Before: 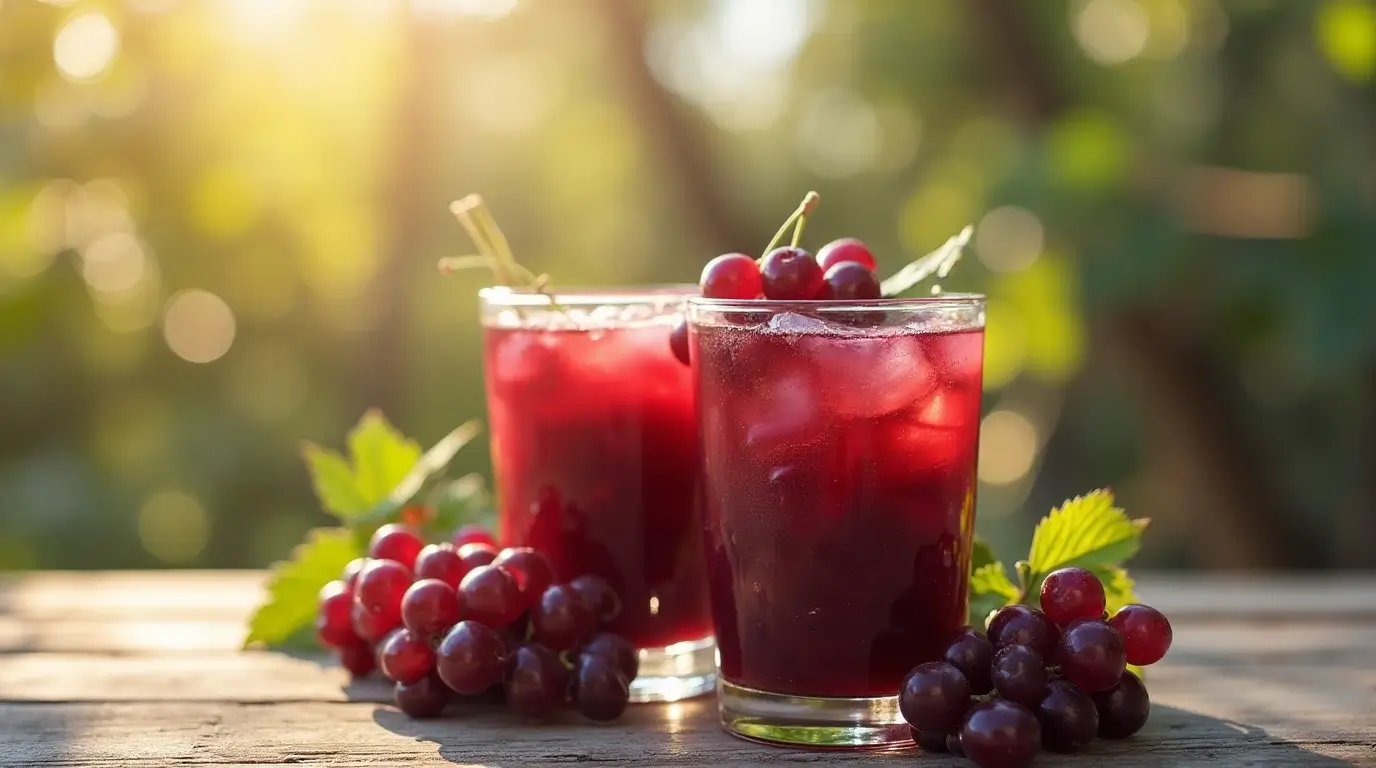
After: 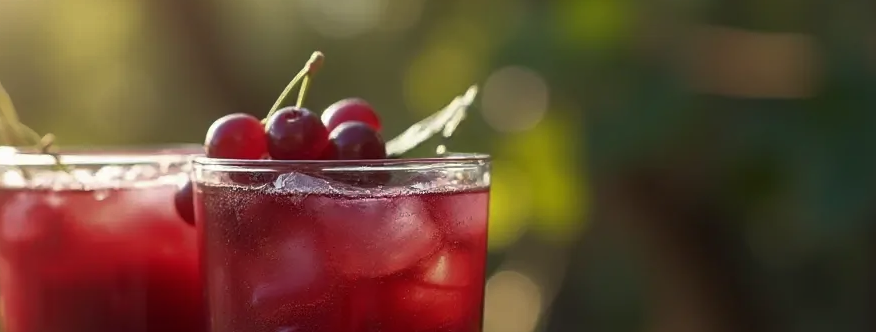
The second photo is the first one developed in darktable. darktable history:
rotate and perspective: crop left 0, crop top 0
rgb curve: curves: ch0 [(0, 0) (0.415, 0.237) (1, 1)]
crop: left 36.005%, top 18.293%, right 0.31%, bottom 38.444%
